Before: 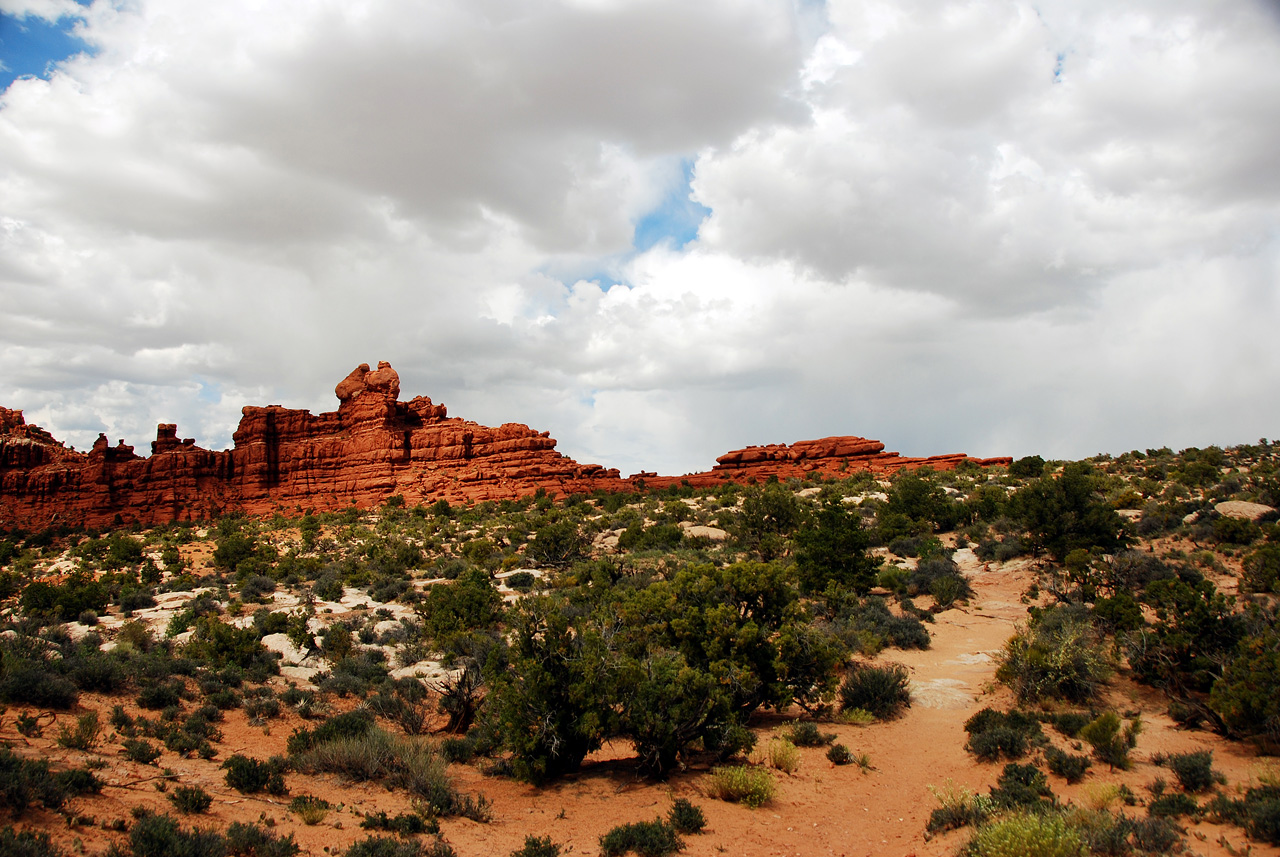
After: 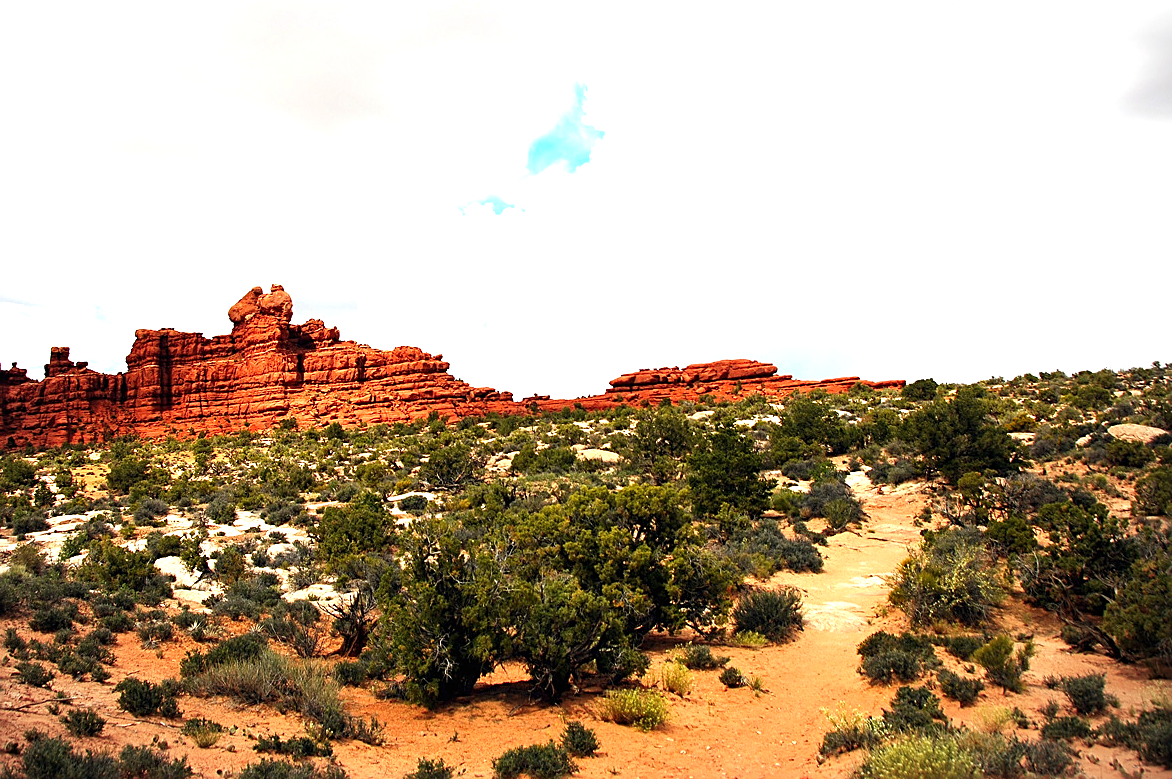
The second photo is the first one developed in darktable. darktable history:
exposure: black level correction 0, exposure 0.499 EV, compensate exposure bias true, compensate highlight preservation false
sharpen: on, module defaults
tone equalizer: on, module defaults
crop and rotate: left 8.369%, top 9.045%
vignetting: fall-off start 84.88%, fall-off radius 79.68%, center (-0.013, 0), width/height ratio 1.227, unbound false
color zones: curves: ch0 [(0.254, 0.492) (0.724, 0.62)]; ch1 [(0.25, 0.528) (0.719, 0.796)]; ch2 [(0, 0.472) (0.25, 0.5) (0.73, 0.184)]
